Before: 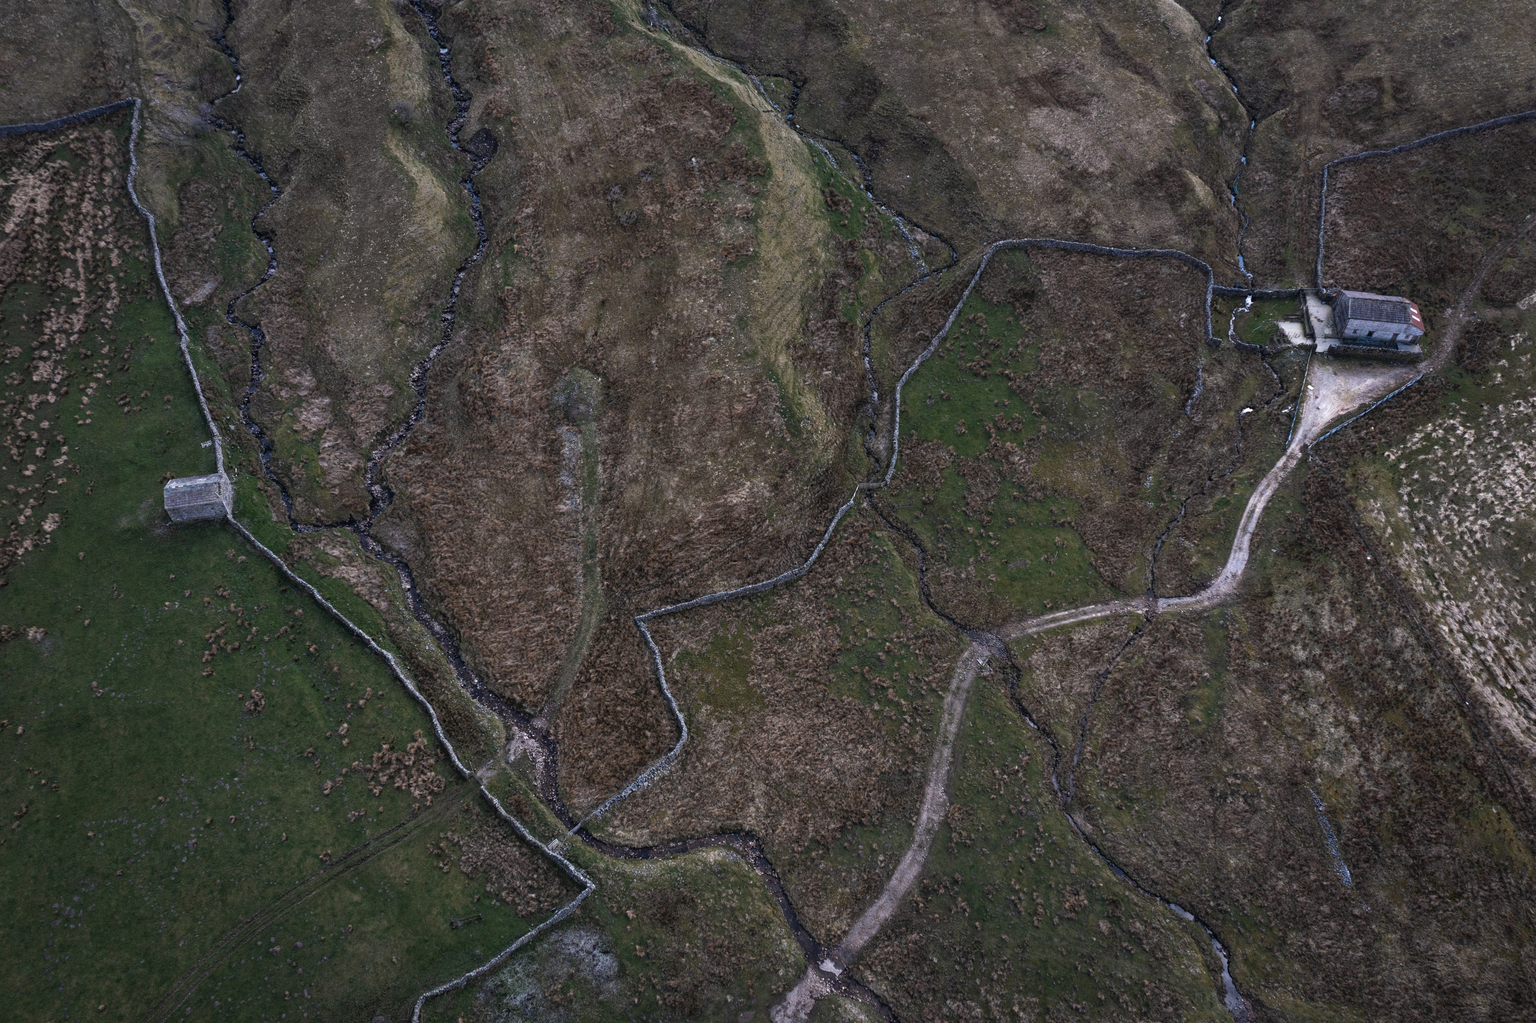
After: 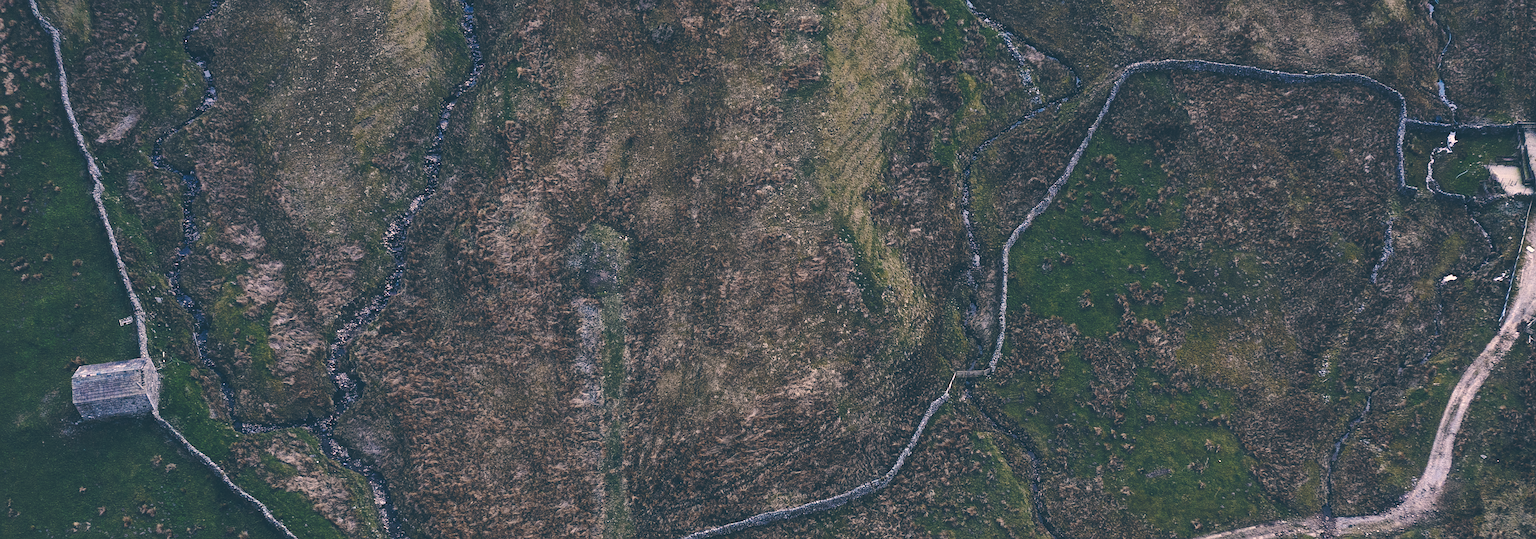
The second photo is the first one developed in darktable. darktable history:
sharpen: on, module defaults
color correction: highlights a* 10.29, highlights b* 13.94, shadows a* -9.84, shadows b* -14.98
crop: left 7.023%, top 18.787%, right 14.34%, bottom 39.726%
base curve: curves: ch0 [(0, 0.024) (0.055, 0.065) (0.121, 0.166) (0.236, 0.319) (0.693, 0.726) (1, 1)], preserve colors none
